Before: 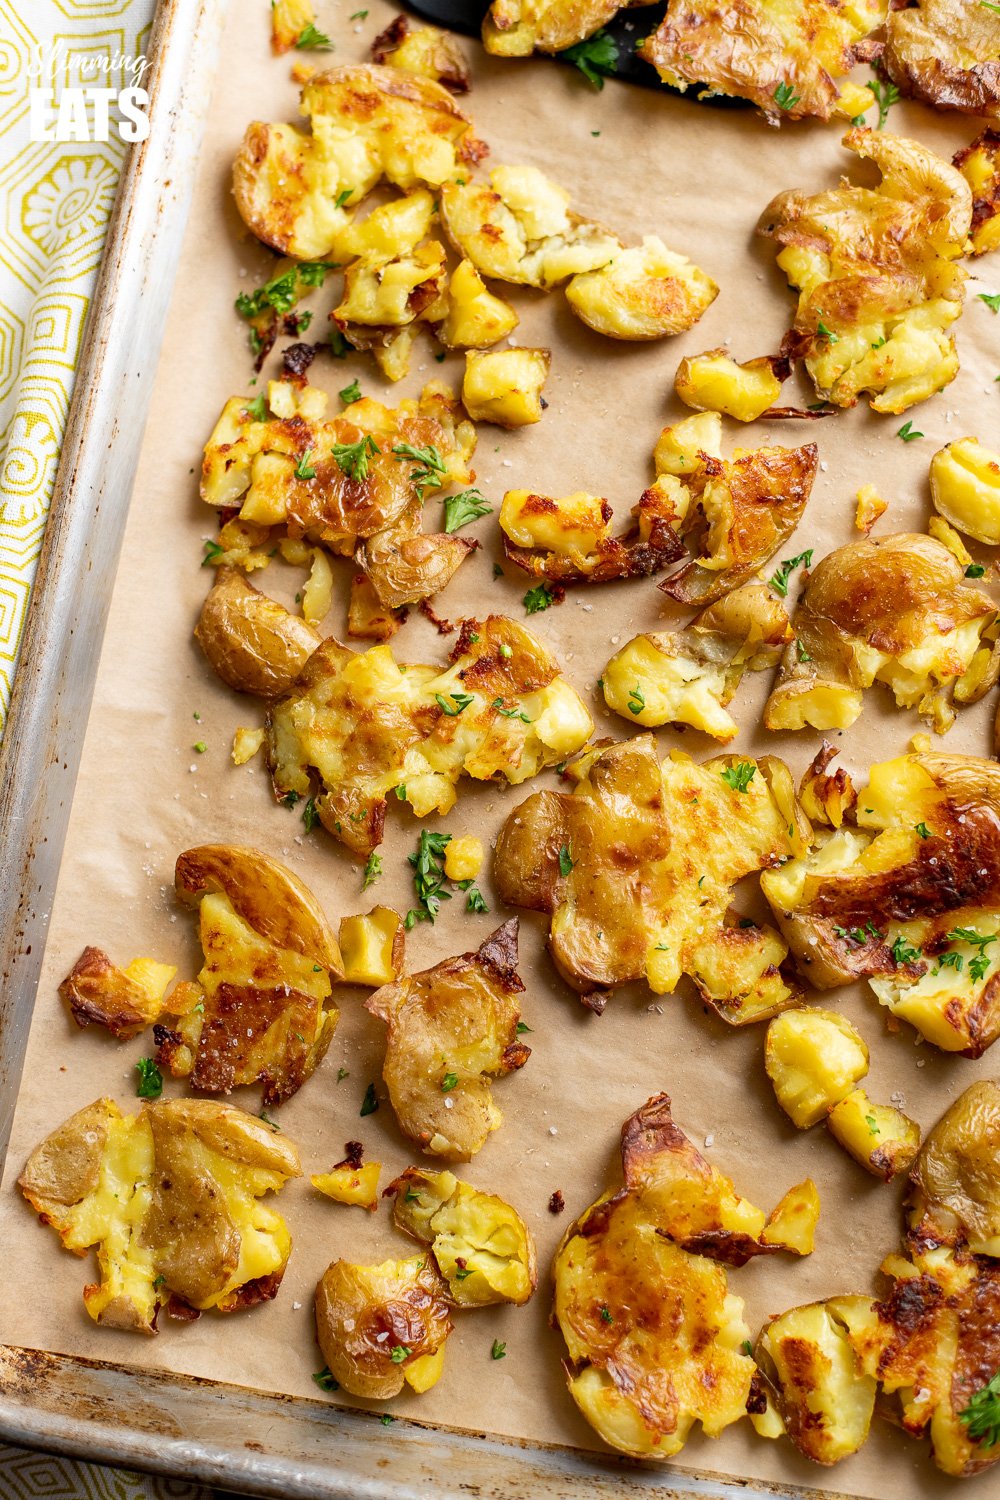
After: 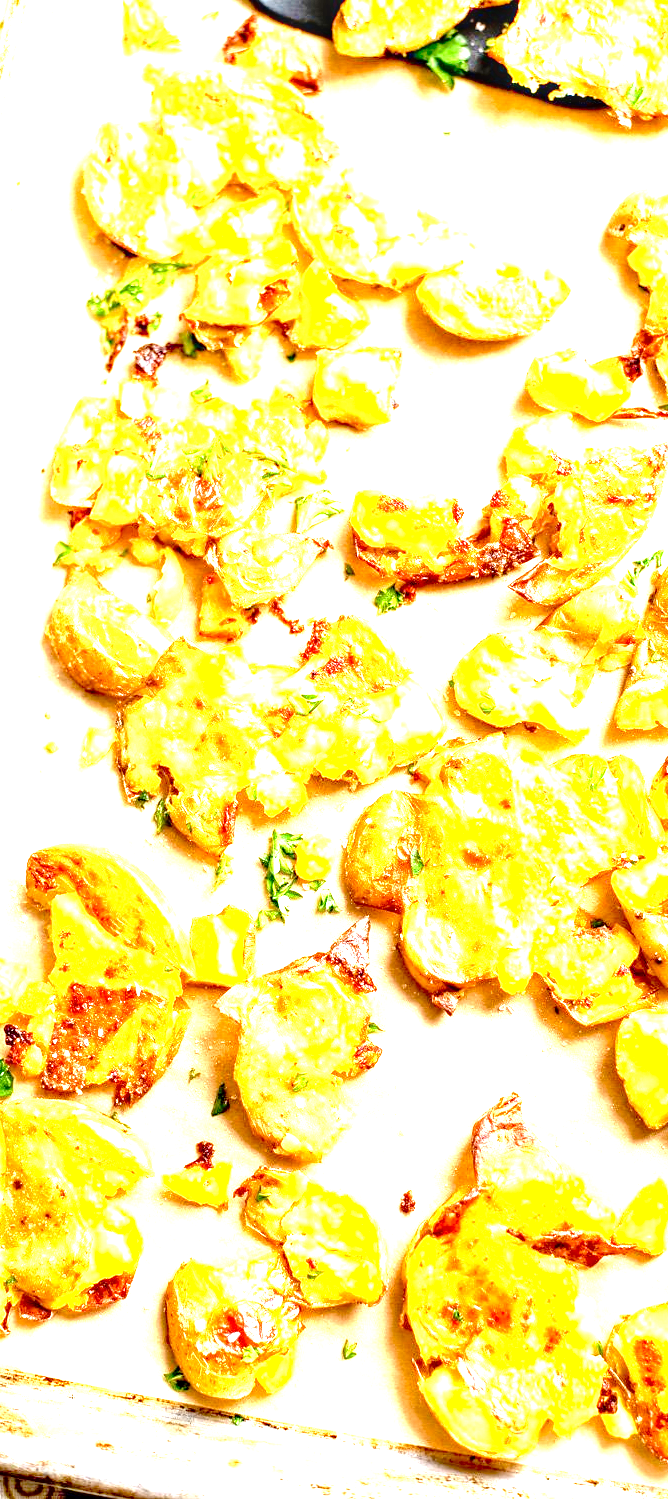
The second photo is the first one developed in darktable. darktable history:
crop and rotate: left 14.945%, right 18.202%
tone equalizer: -8 EV -0.78 EV, -7 EV -0.709 EV, -6 EV -0.623 EV, -5 EV -0.407 EV, -3 EV 0.39 EV, -2 EV 0.6 EV, -1 EV 0.684 EV, +0 EV 0.72 EV, smoothing diameter 24.79%, edges refinement/feathering 9.89, preserve details guided filter
local contrast: on, module defaults
exposure: black level correction 0.005, exposure 2.075 EV, compensate exposure bias true, compensate highlight preservation false
